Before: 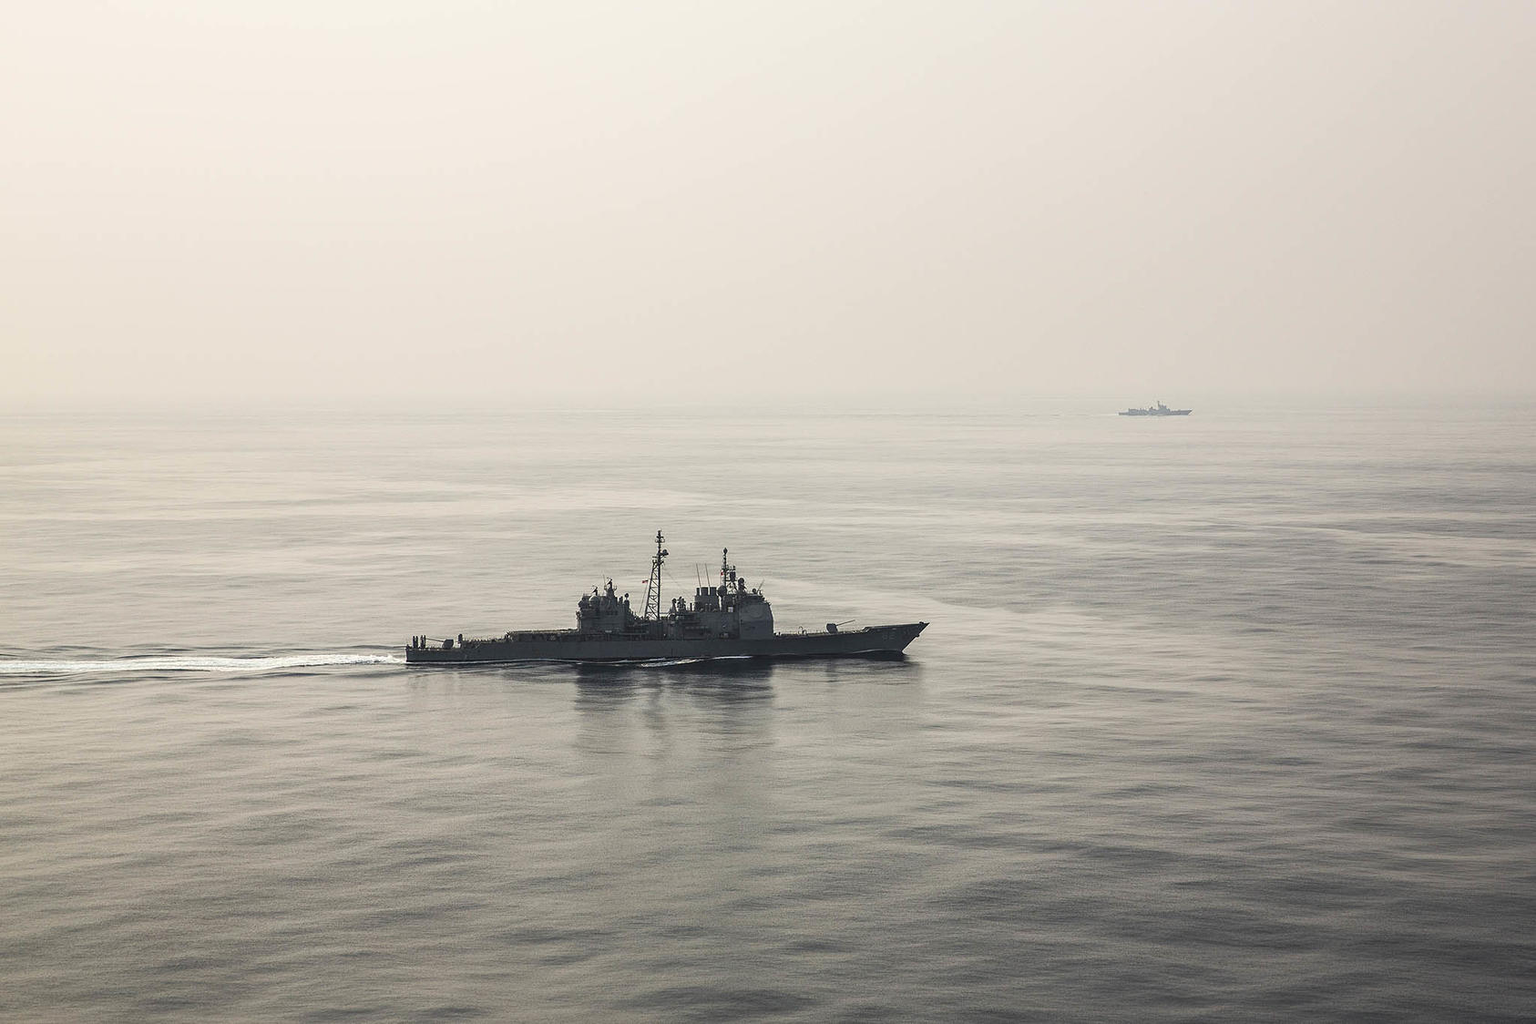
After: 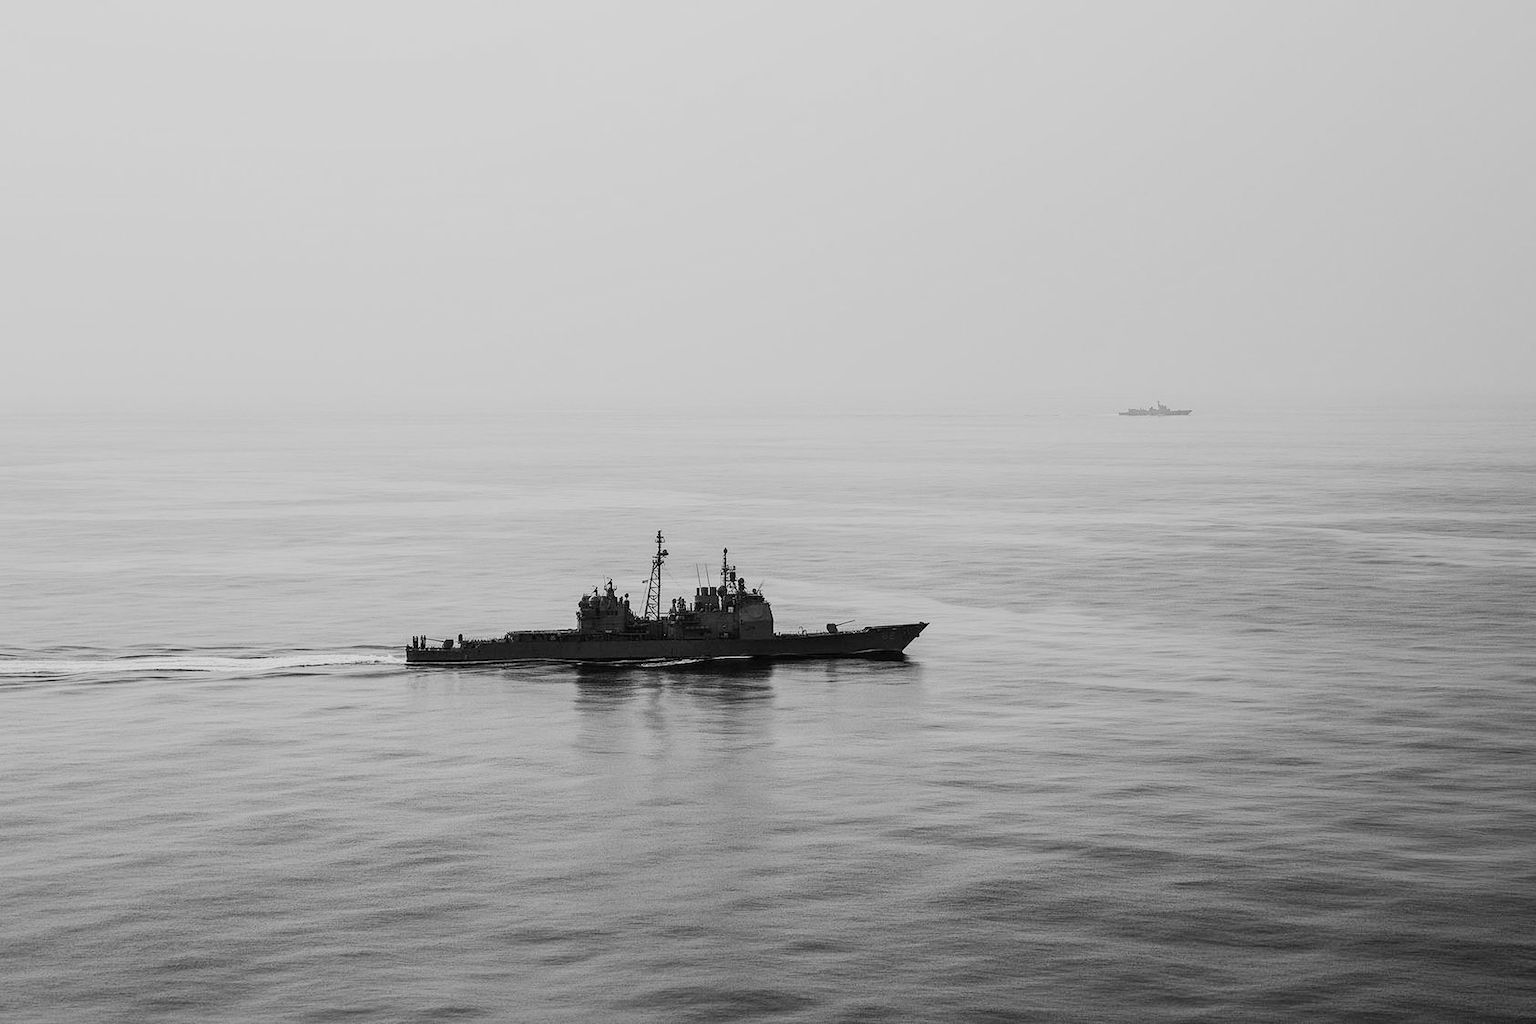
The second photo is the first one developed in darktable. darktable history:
monochrome: on, module defaults
filmic rgb: black relative exposure -7.32 EV, white relative exposure 5.09 EV, hardness 3.2
contrast brightness saturation: contrast 0.14
